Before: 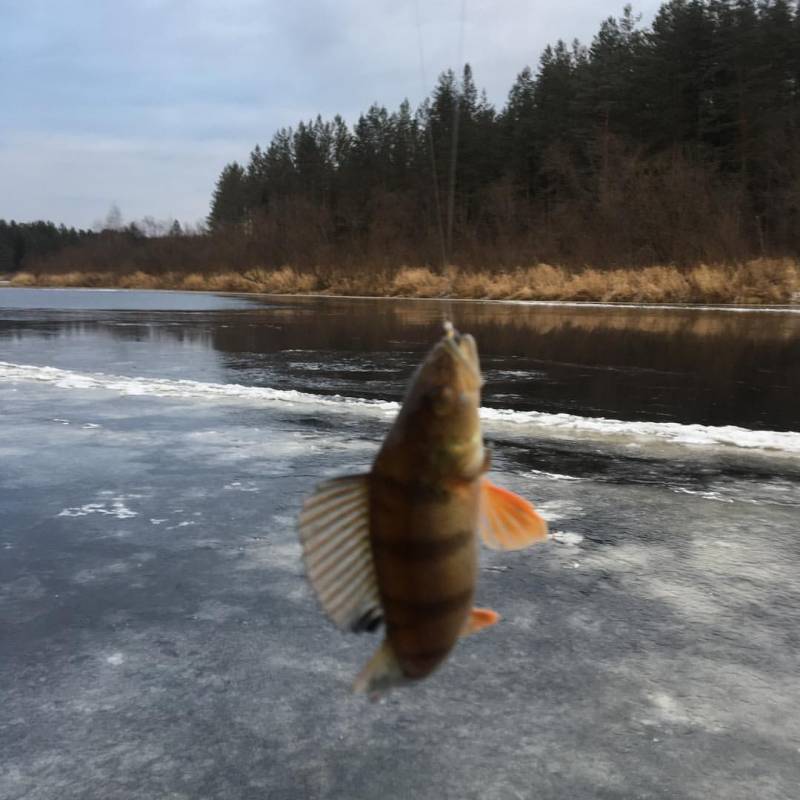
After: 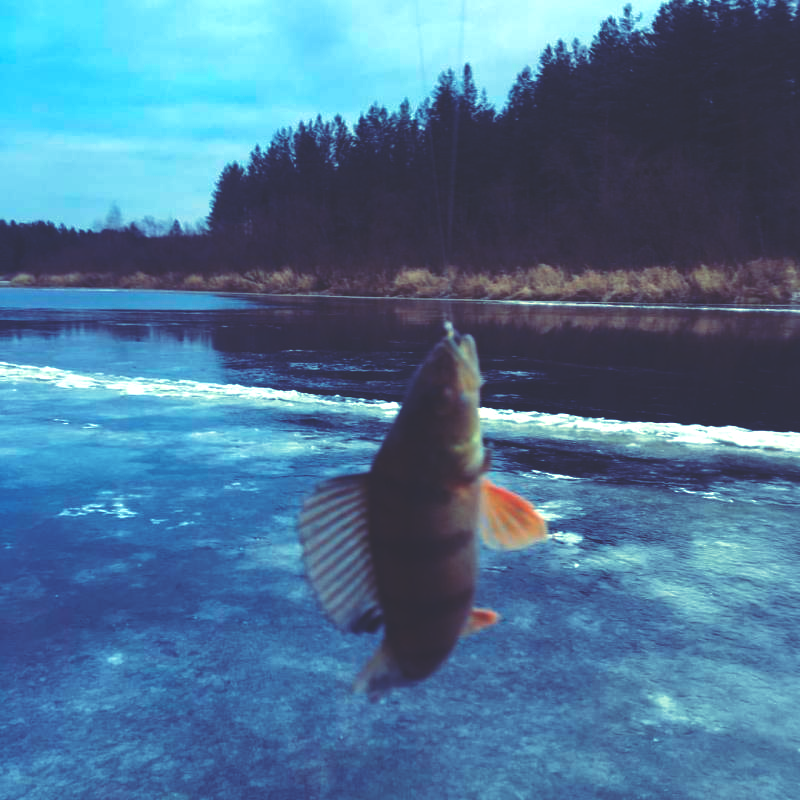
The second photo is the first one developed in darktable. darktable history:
rgb curve: curves: ch0 [(0, 0.186) (0.314, 0.284) (0.576, 0.466) (0.805, 0.691) (0.936, 0.886)]; ch1 [(0, 0.186) (0.314, 0.284) (0.581, 0.534) (0.771, 0.746) (0.936, 0.958)]; ch2 [(0, 0.216) (0.275, 0.39) (1, 1)], mode RGB, independent channels, compensate middle gray true, preserve colors none
color correction: saturation 1.34
tone equalizer: -8 EV -0.417 EV, -7 EV -0.389 EV, -6 EV -0.333 EV, -5 EV -0.222 EV, -3 EV 0.222 EV, -2 EV 0.333 EV, -1 EV 0.389 EV, +0 EV 0.417 EV, edges refinement/feathering 500, mask exposure compensation -1.25 EV, preserve details no
